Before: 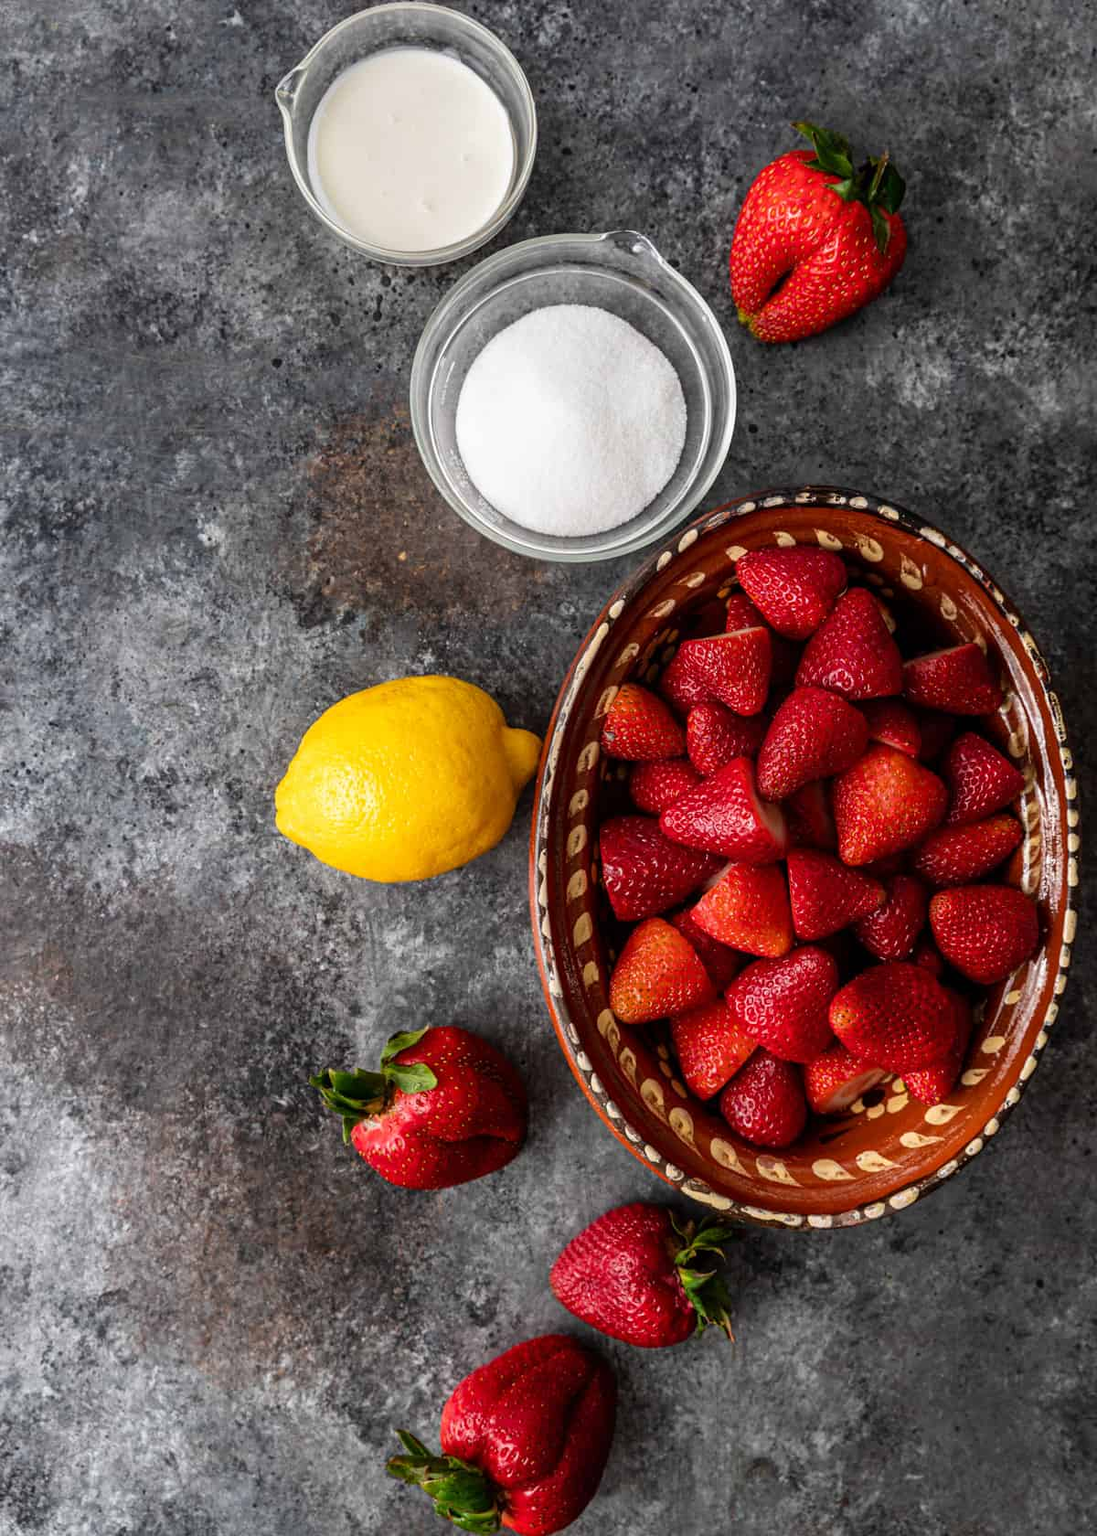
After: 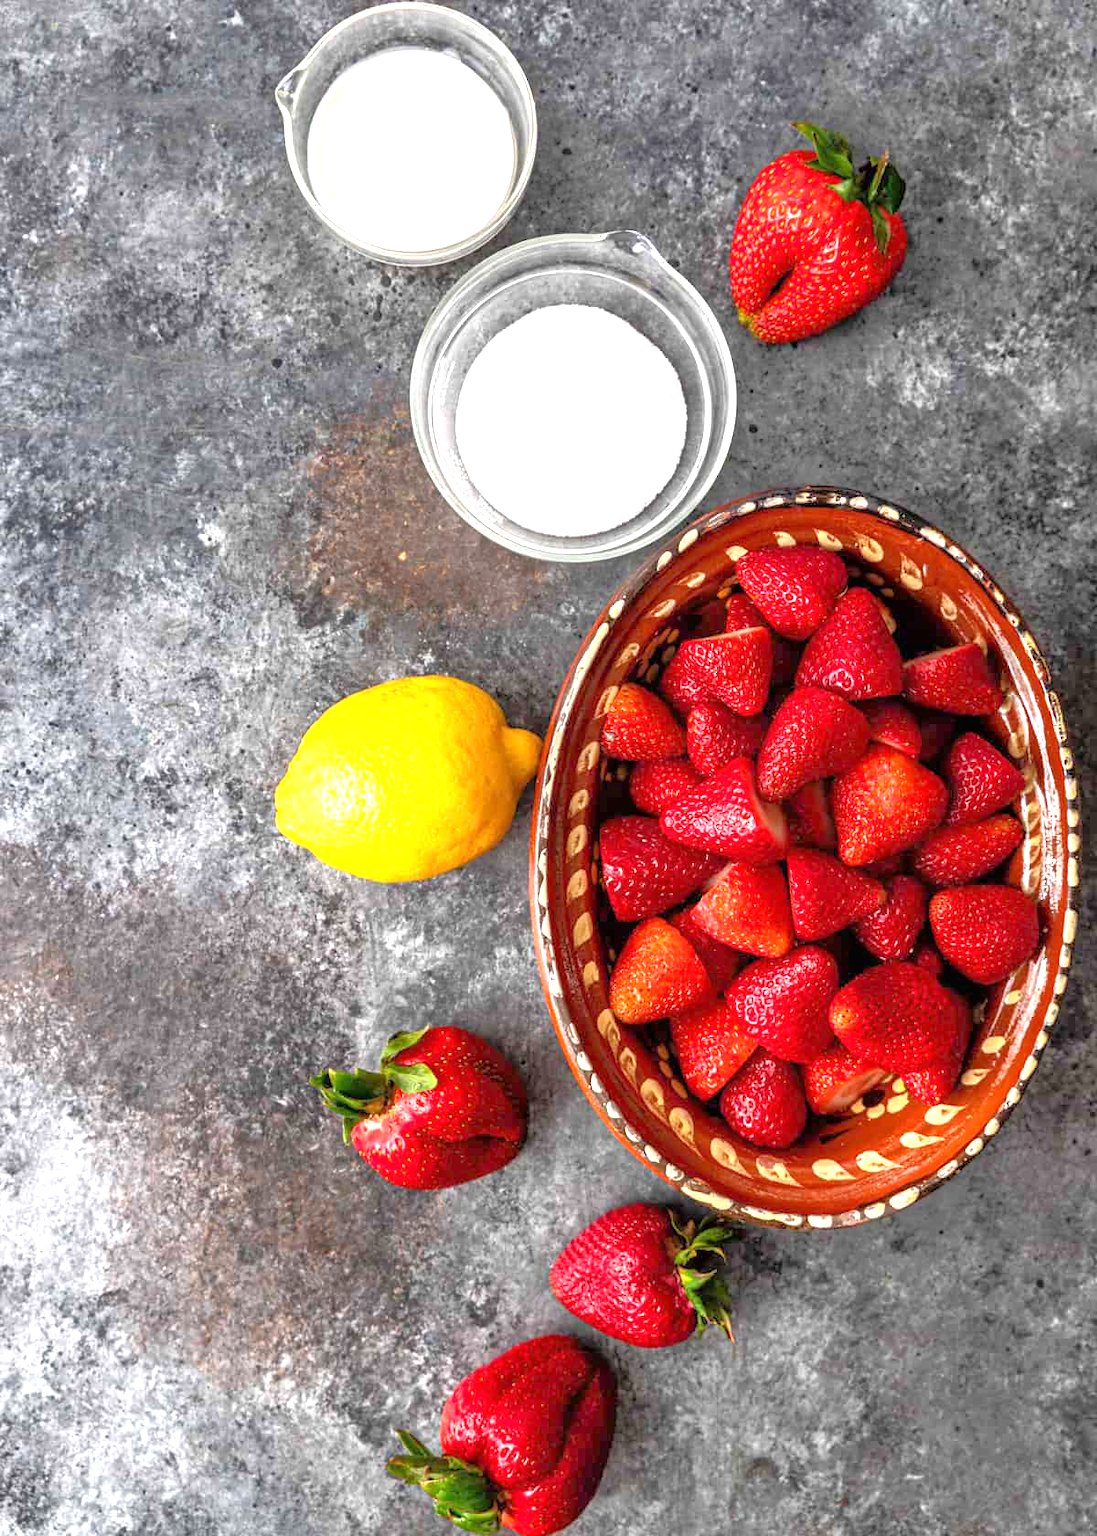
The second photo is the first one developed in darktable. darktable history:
tone equalizer: -7 EV 0.143 EV, -6 EV 0.619 EV, -5 EV 1.15 EV, -4 EV 1.31 EV, -3 EV 1.17 EV, -2 EV 0.6 EV, -1 EV 0.161 EV
exposure: black level correction 0, exposure 1.105 EV, compensate highlight preservation false
